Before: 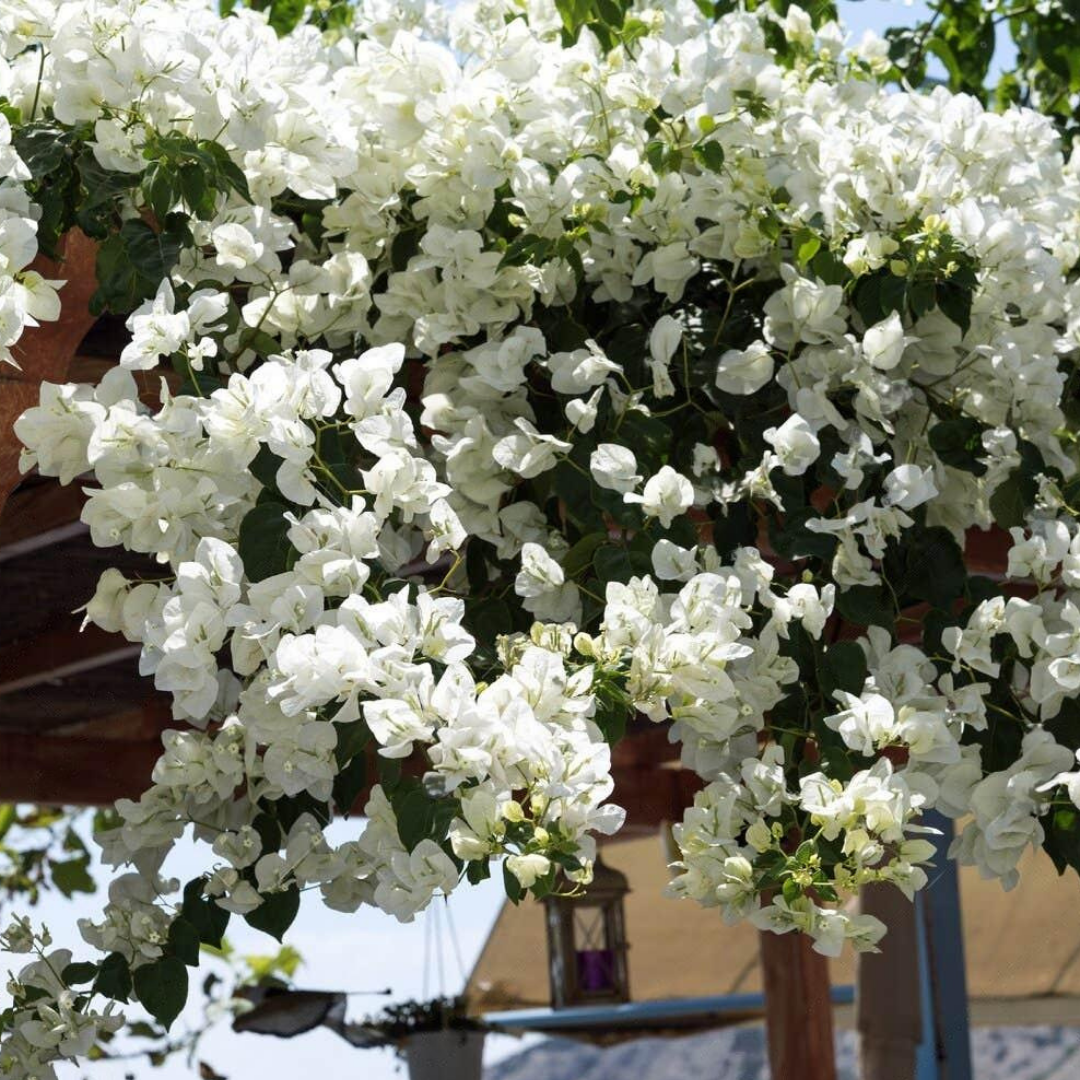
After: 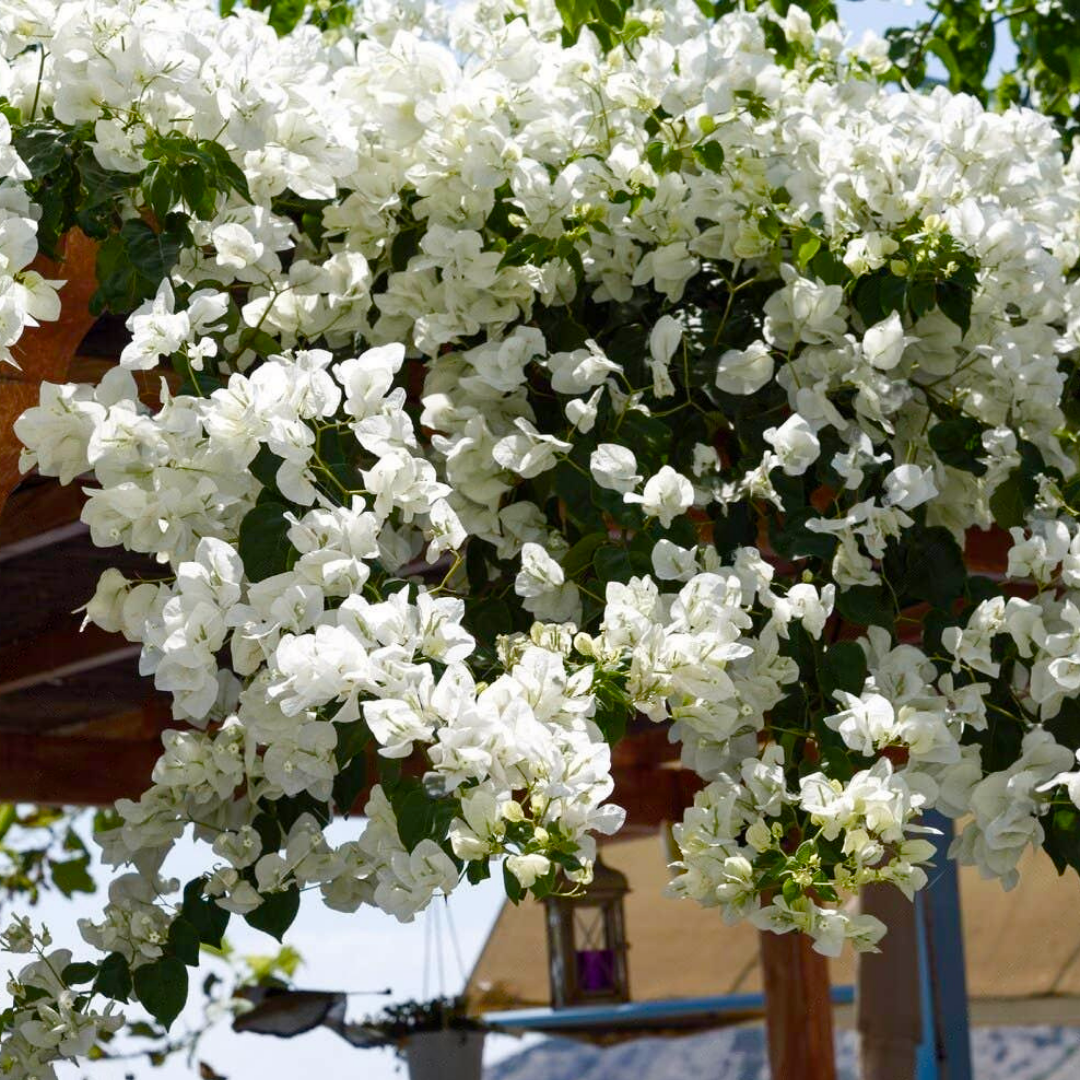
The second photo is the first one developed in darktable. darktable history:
color balance rgb: highlights gain › chroma 0.127%, highlights gain › hue 331.71°, linear chroma grading › global chroma 14.915%, perceptual saturation grading › global saturation 20%, perceptual saturation grading › highlights -49.174%, perceptual saturation grading › shadows 24.997%
